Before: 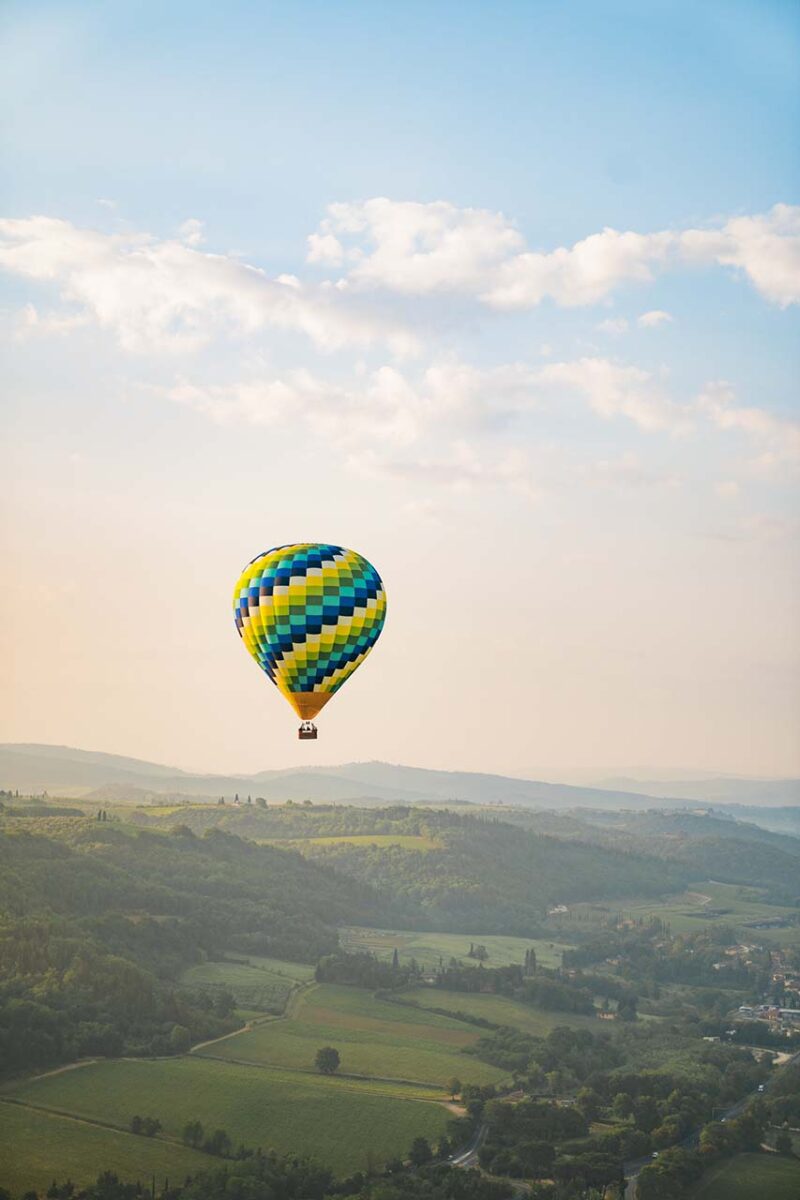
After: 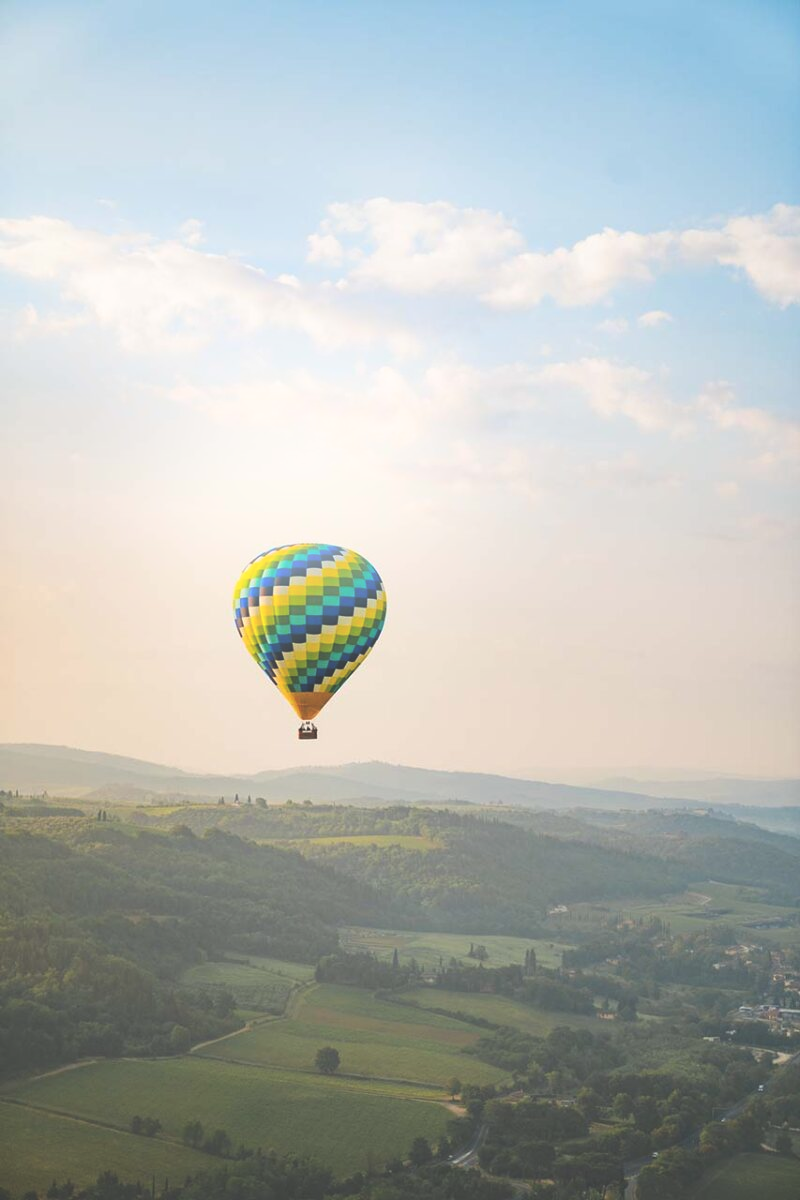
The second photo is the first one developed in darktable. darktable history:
exposure: black level correction -0.028, compensate highlight preservation false
bloom: size 15%, threshold 97%, strength 7%
